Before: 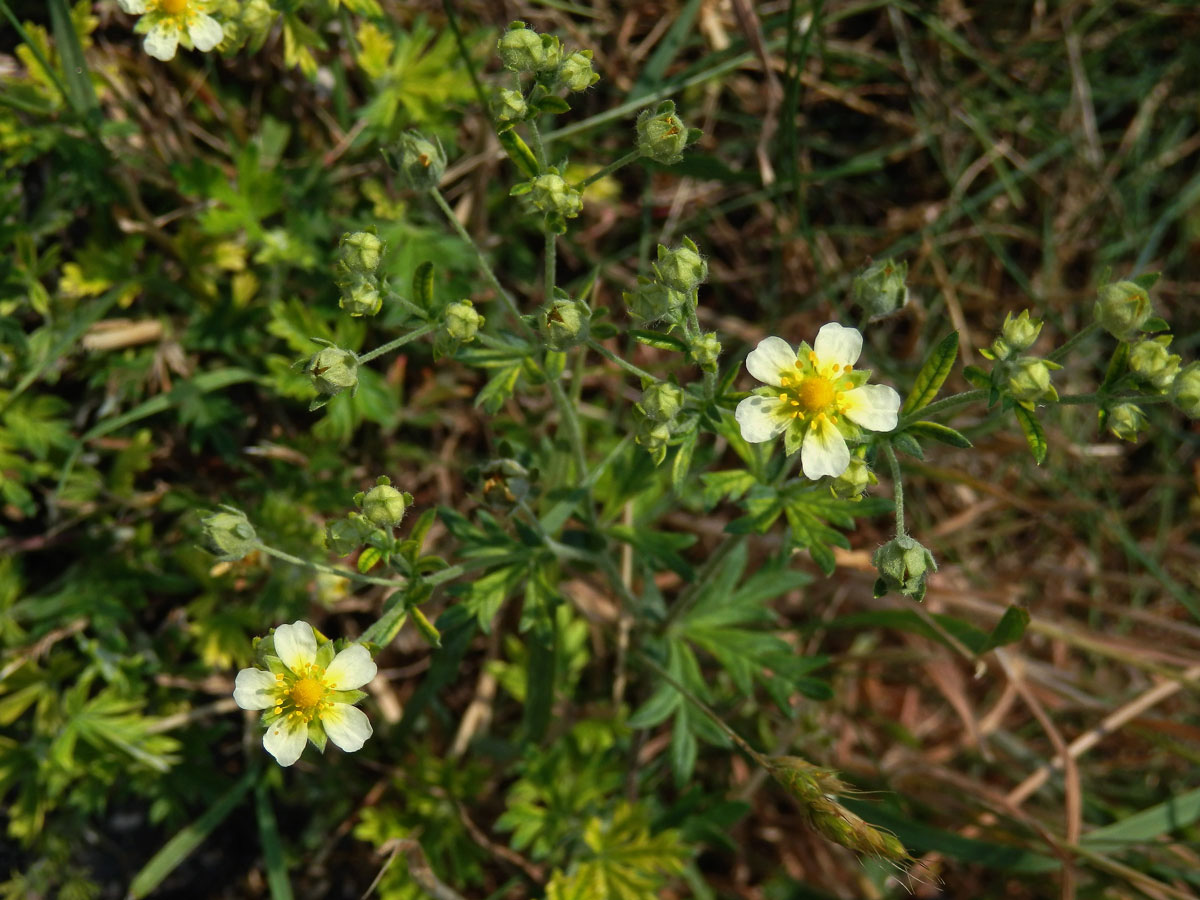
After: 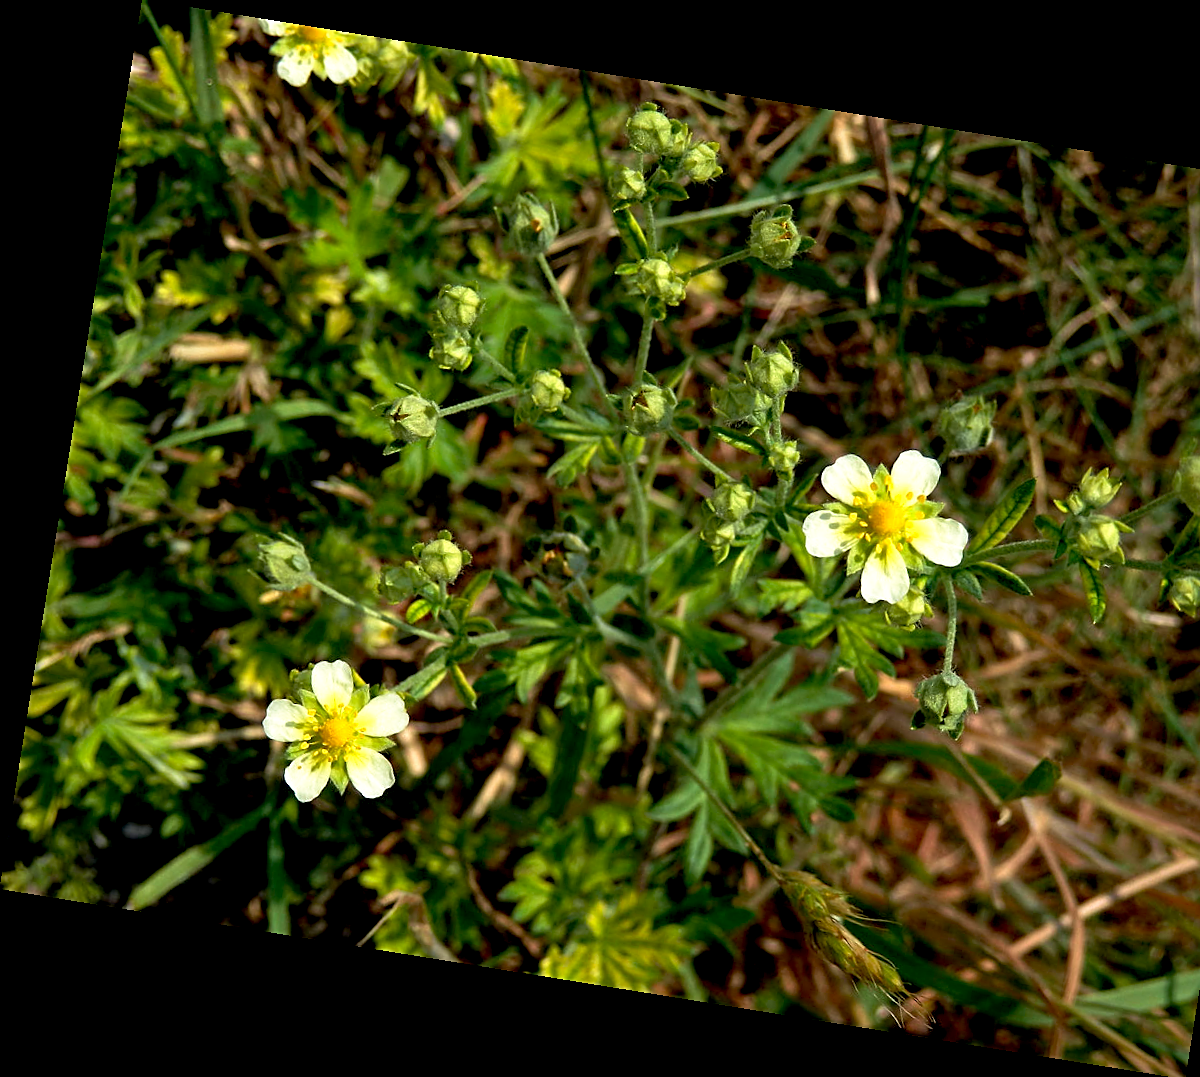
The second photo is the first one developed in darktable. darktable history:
velvia: on, module defaults
exposure: exposure 0.4 EV, compensate highlight preservation false
sharpen: on, module defaults
crop: right 9.509%, bottom 0.031%
rotate and perspective: rotation 9.12°, automatic cropping off
base curve: curves: ch0 [(0.017, 0) (0.425, 0.441) (0.844, 0.933) (1, 1)], preserve colors none
